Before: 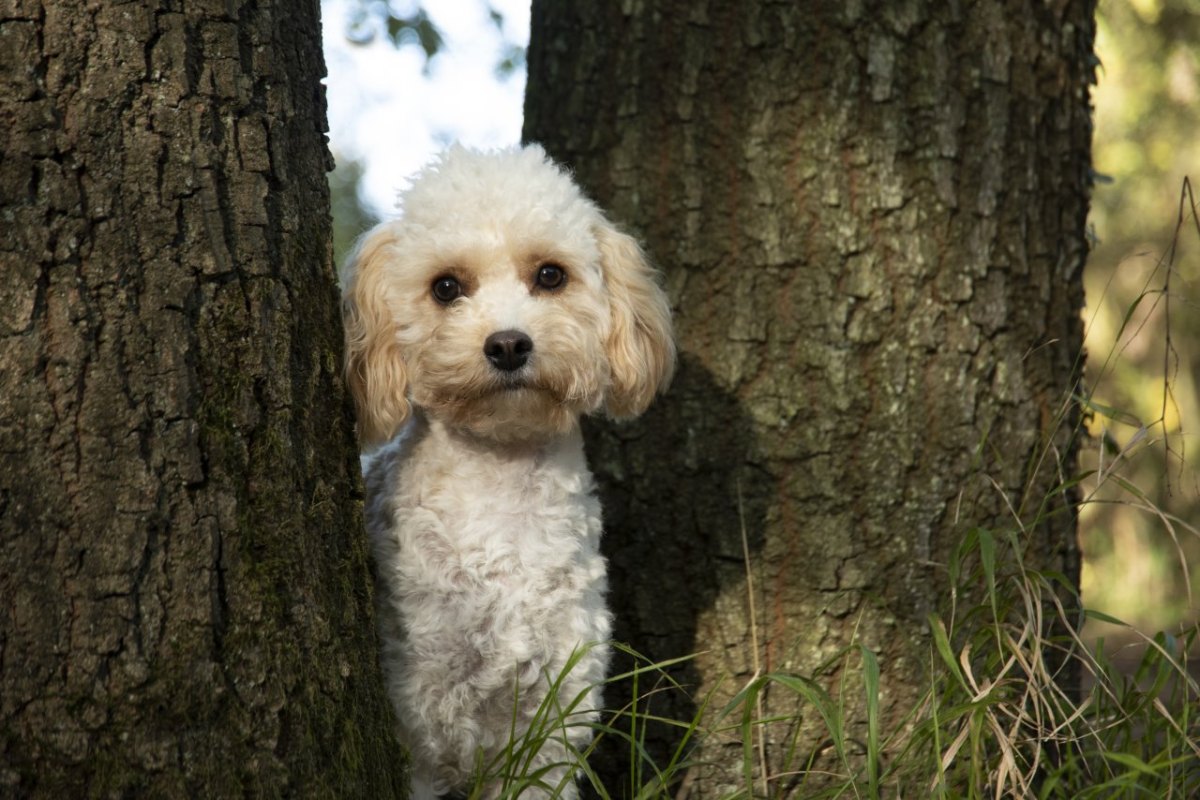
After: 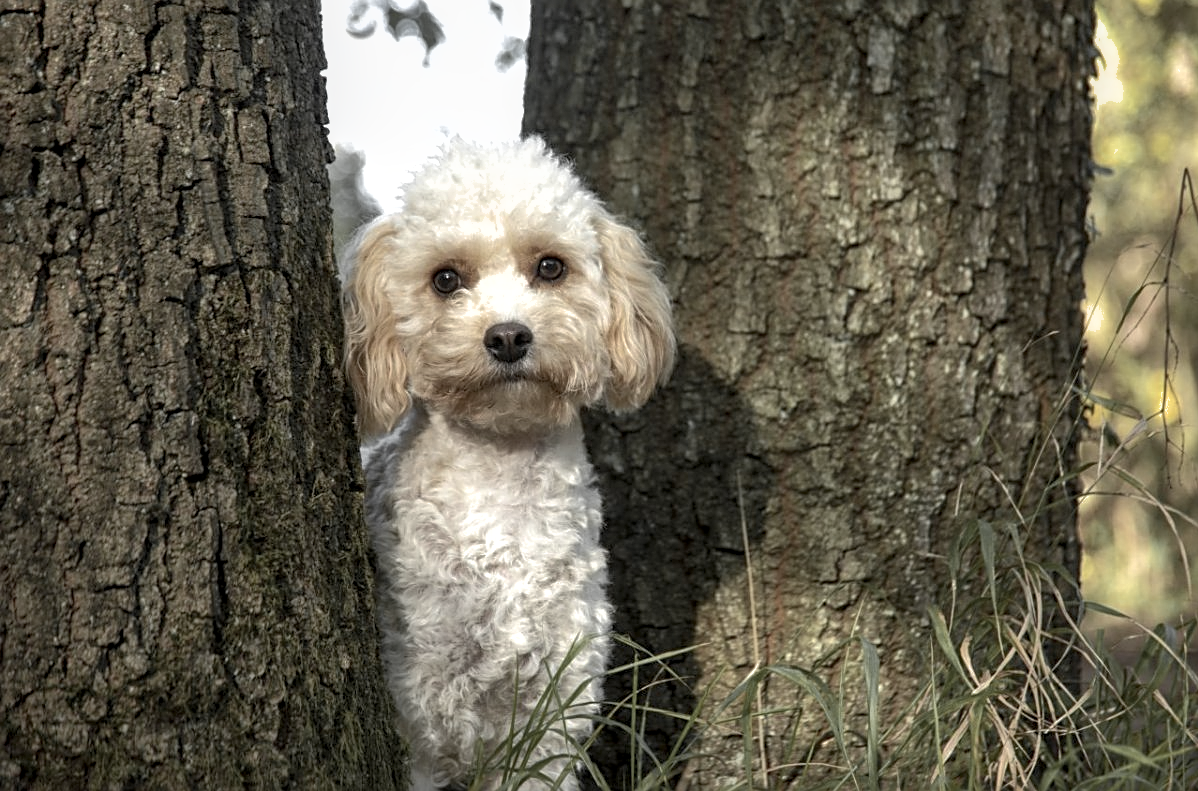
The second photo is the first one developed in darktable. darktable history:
crop: top 1.084%, right 0.11%
local contrast: detail 130%
contrast brightness saturation: contrast 0.1, saturation -0.358
color zones: curves: ch0 [(0.004, 0.388) (0.125, 0.392) (0.25, 0.404) (0.375, 0.5) (0.5, 0.5) (0.625, 0.5) (0.75, 0.5) (0.875, 0.5)]; ch1 [(0, 0.5) (0.125, 0.5) (0.25, 0.5) (0.375, 0.124) (0.524, 0.124) (0.645, 0.128) (0.789, 0.132) (0.914, 0.096) (0.998, 0.068)]
sharpen: on, module defaults
exposure: exposure 0.508 EV, compensate highlight preservation false
shadows and highlights: on, module defaults
